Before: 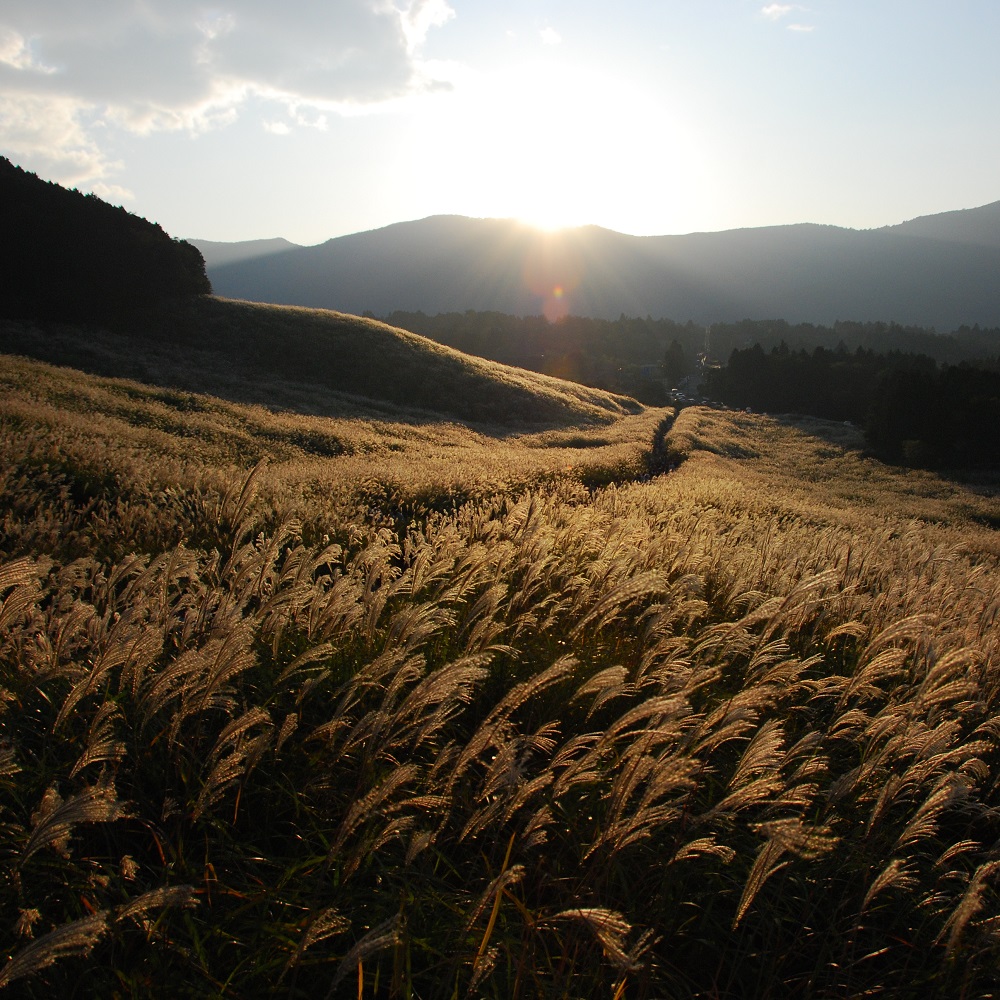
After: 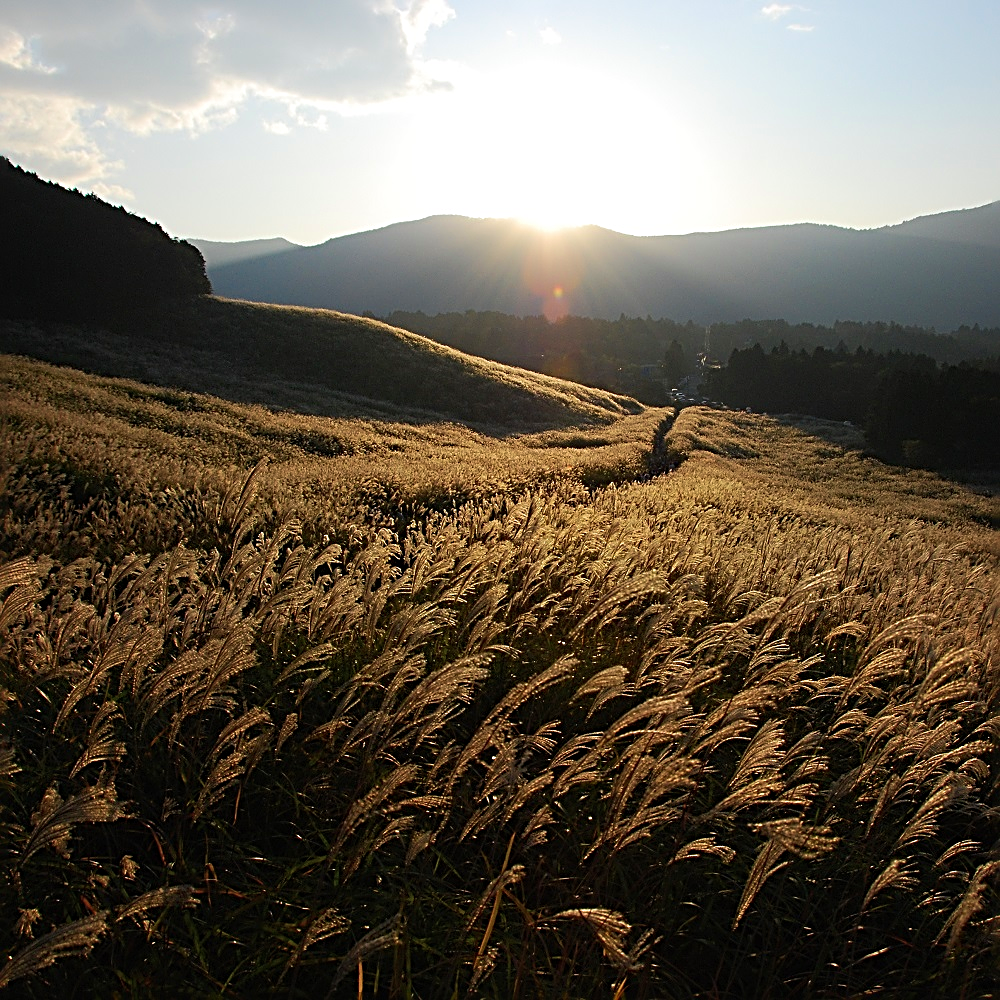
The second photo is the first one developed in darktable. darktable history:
velvia: on, module defaults
sharpen: radius 3.018, amount 0.76
